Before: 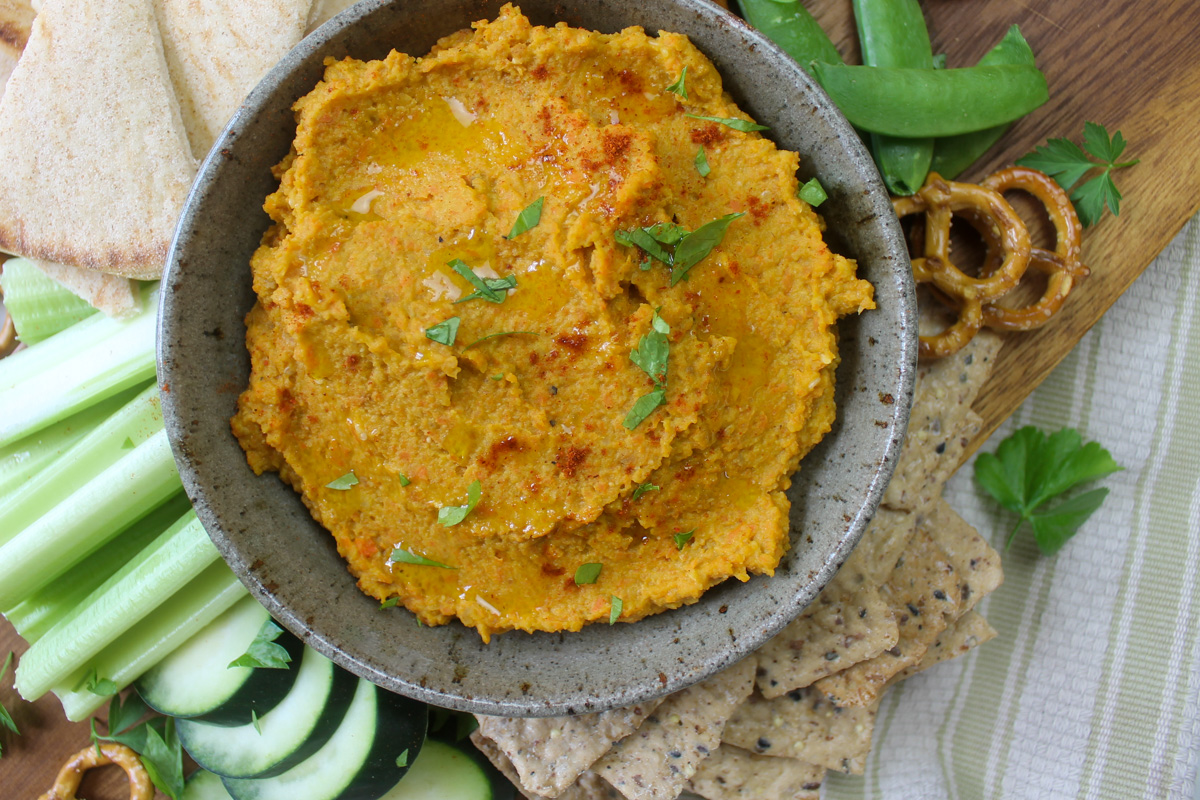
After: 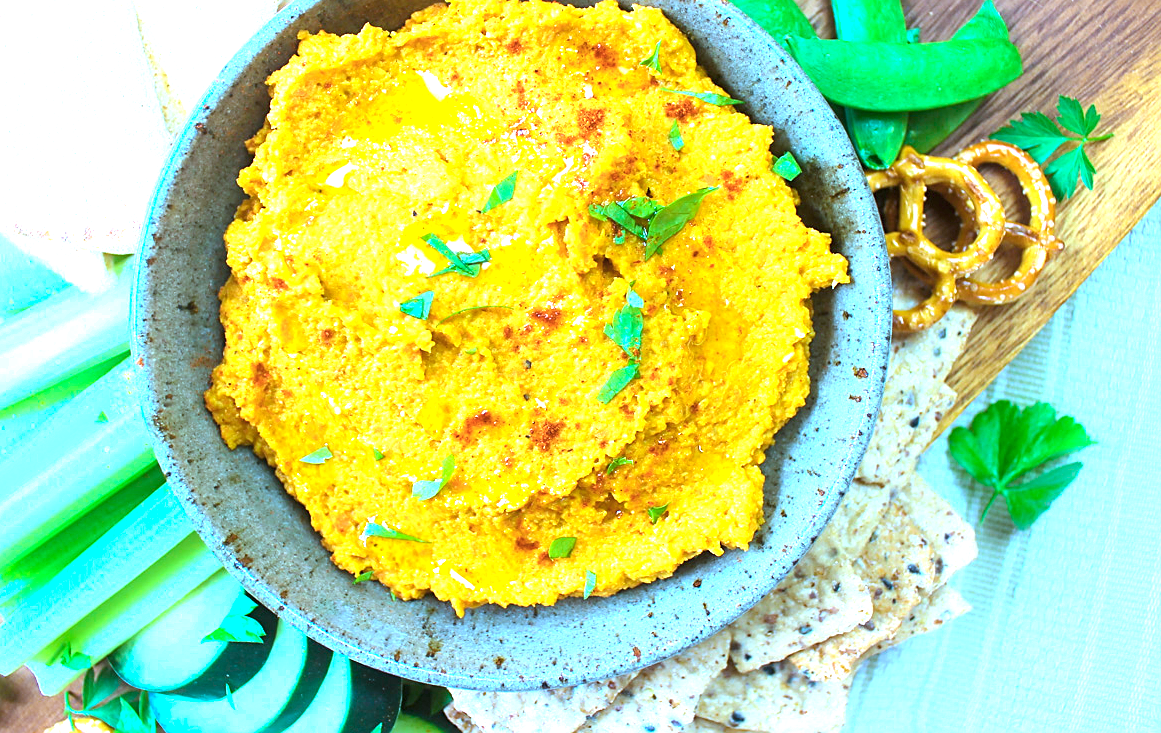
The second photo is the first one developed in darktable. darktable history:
crop: left 2.223%, top 3.313%, right 1.02%, bottom 4.941%
exposure: black level correction 0, exposure 1.739 EV, compensate exposure bias true, compensate highlight preservation false
color calibration: illuminant custom, x 0.368, y 0.373, temperature 4346.07 K
sharpen: on, module defaults
color balance rgb: highlights gain › luminance 17.04%, highlights gain › chroma 2.902%, highlights gain › hue 259.77°, perceptual saturation grading › global saturation 30.348%, global vibrance 20%
color correction: highlights a* -9.56, highlights b* -22
color zones: curves: ch1 [(0.077, 0.436) (0.25, 0.5) (0.75, 0.5)]
